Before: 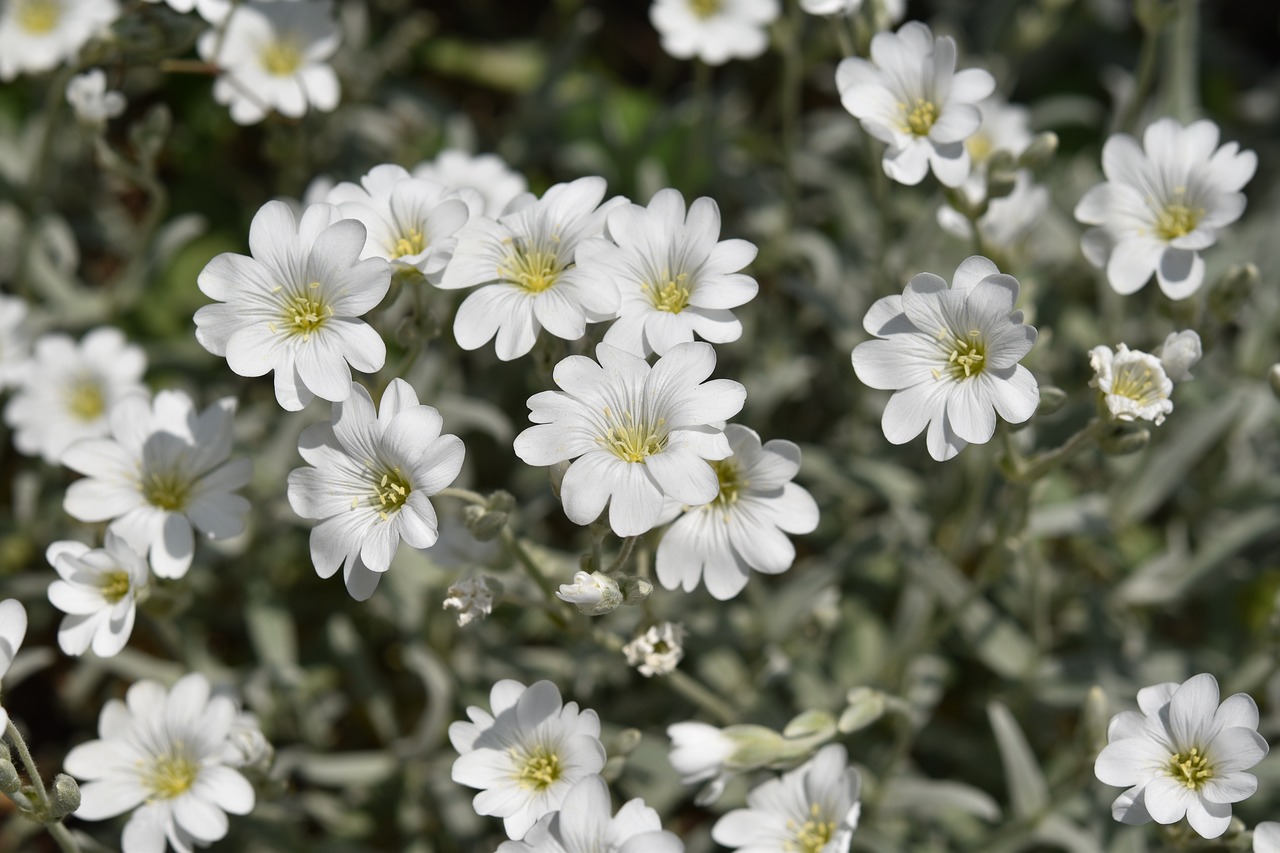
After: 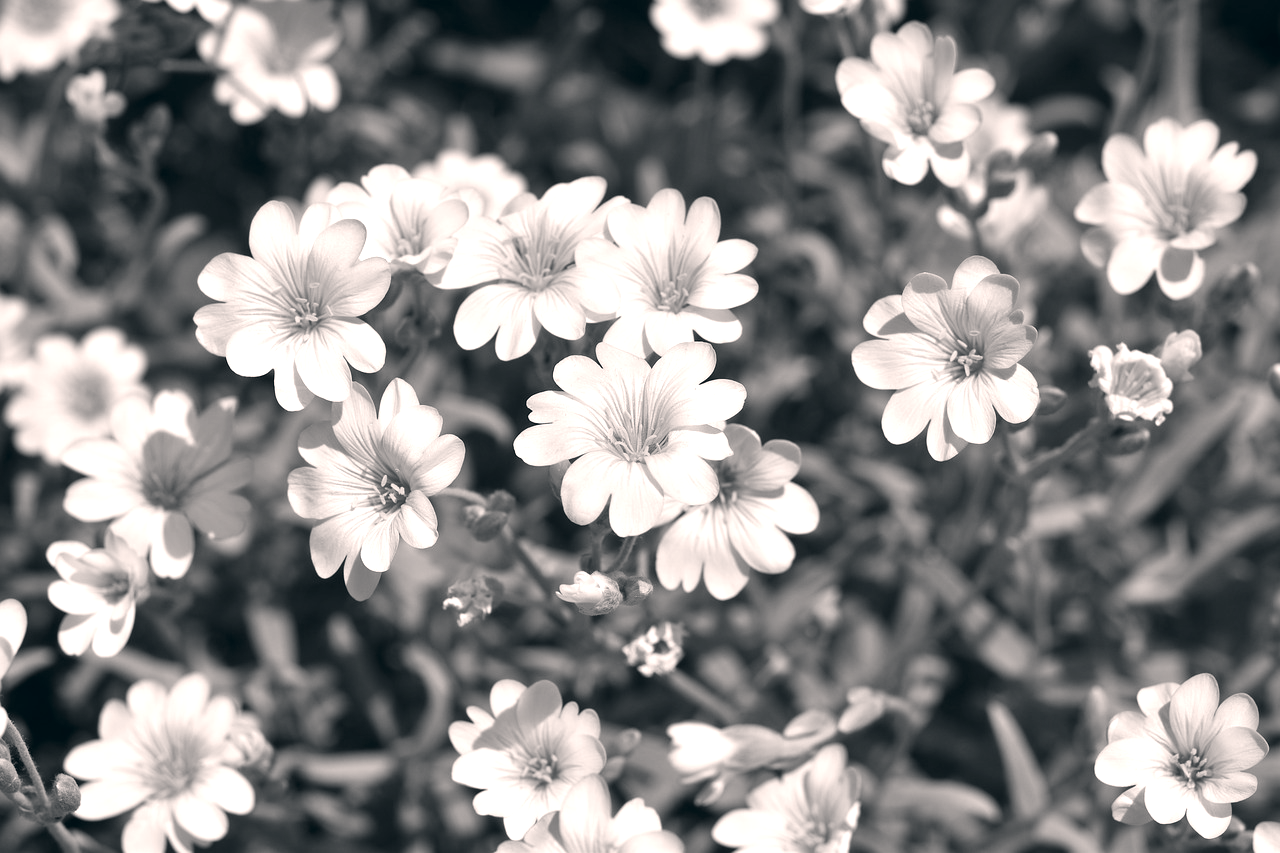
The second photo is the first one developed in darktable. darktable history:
color calibration: output gray [0.18, 0.41, 0.41, 0], illuminant same as pipeline (D50), adaptation XYZ, x 0.346, y 0.358, temperature 5013.06 K
exposure: black level correction 0, exposure 0.697 EV, compensate exposure bias true, compensate highlight preservation false
color correction: highlights a* 5.45, highlights b* 5.33, shadows a* -4.43, shadows b* -5.09
